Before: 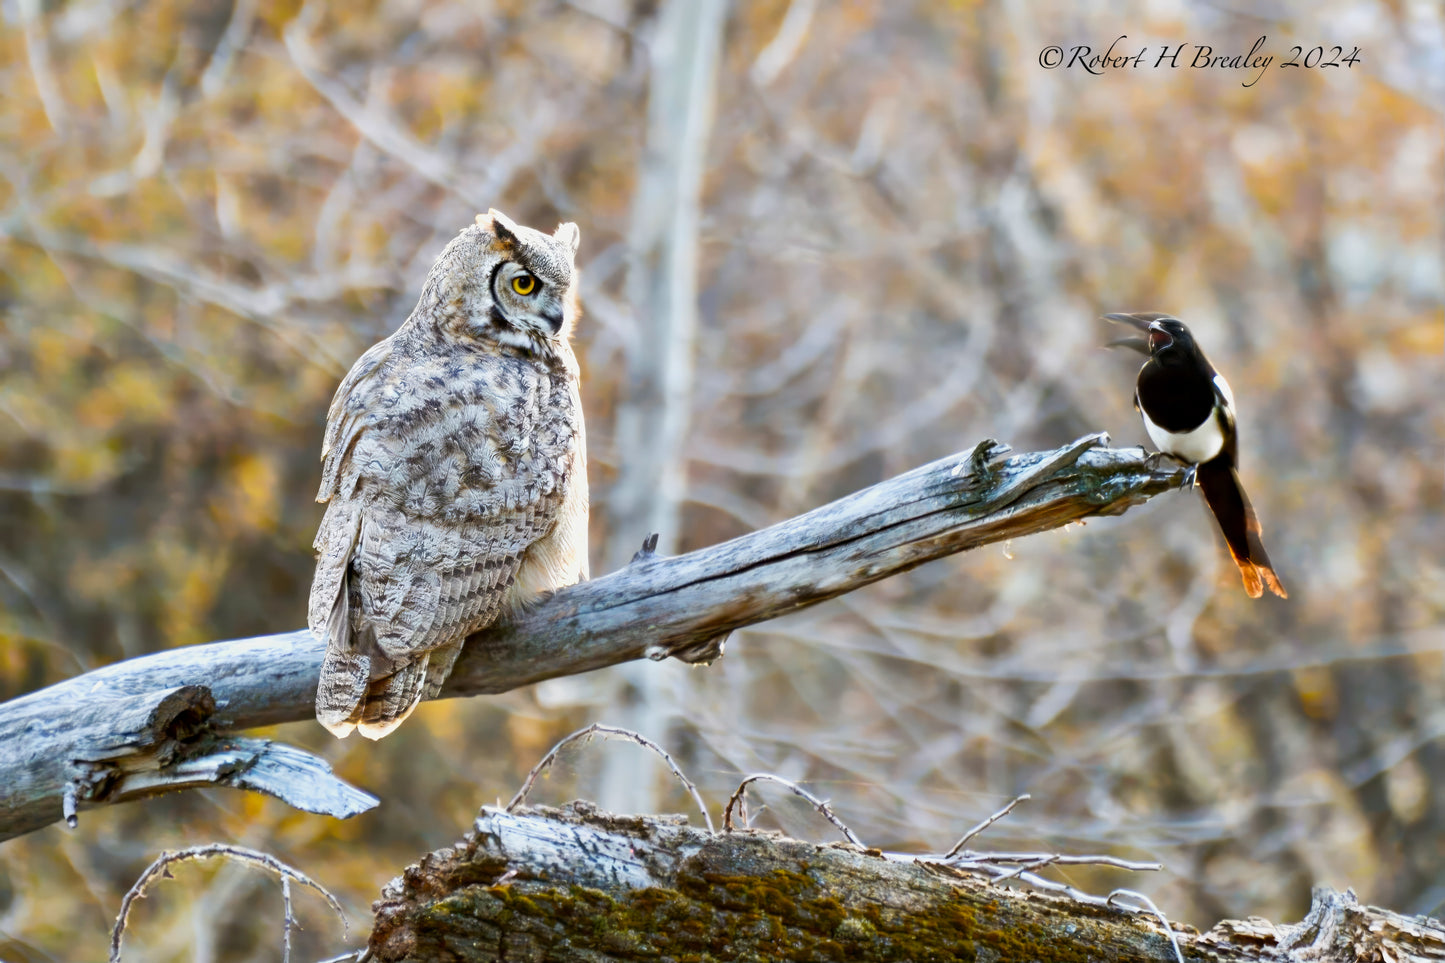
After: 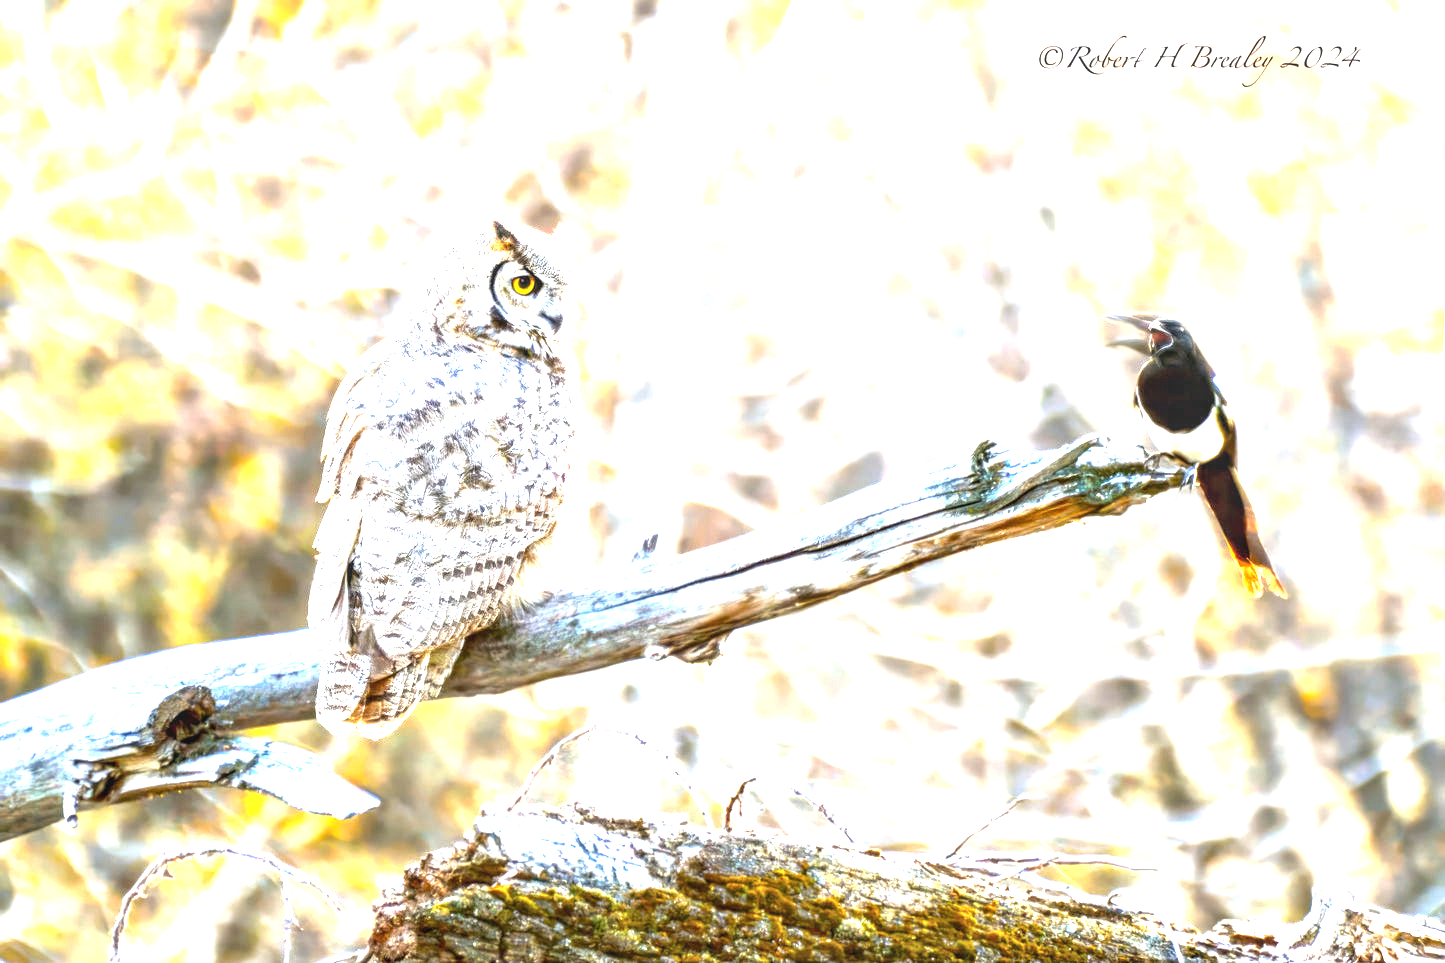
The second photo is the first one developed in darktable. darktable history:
exposure: black level correction 0, exposure 2.088 EV, compensate exposure bias true, compensate highlight preservation false
tone equalizer: on, module defaults
local contrast: on, module defaults
